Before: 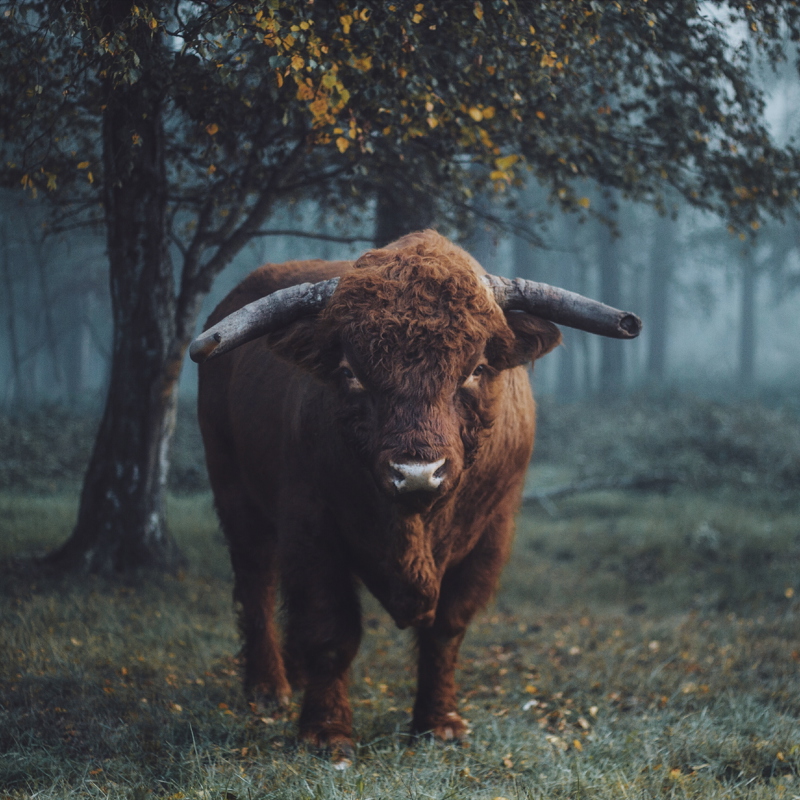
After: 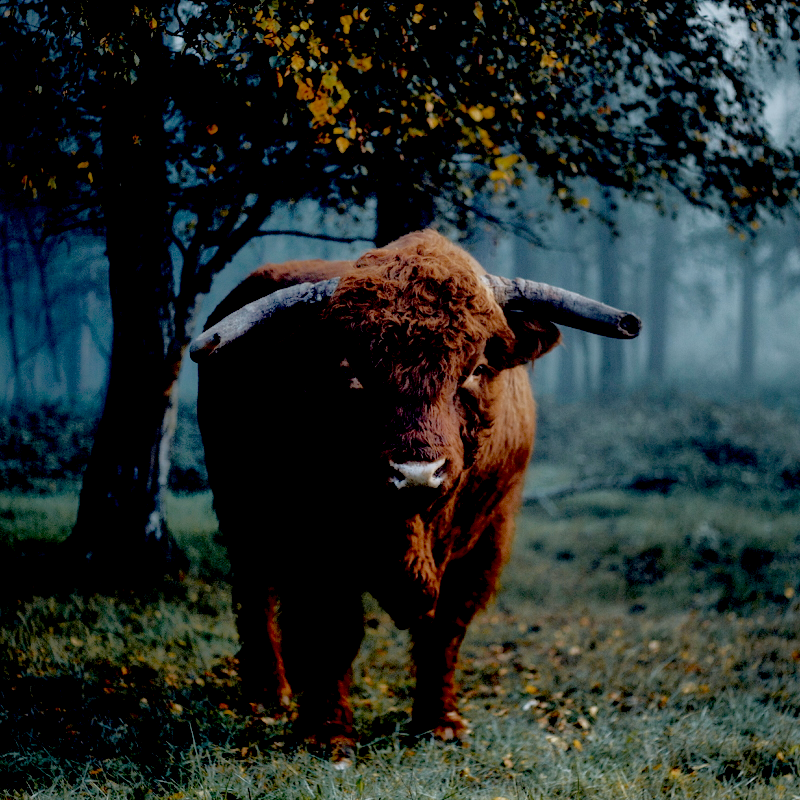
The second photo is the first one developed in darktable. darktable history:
exposure: black level correction 0.048, exposure 0.012 EV, compensate highlight preservation false
shadows and highlights: shadows 42.81, highlights 8.45
